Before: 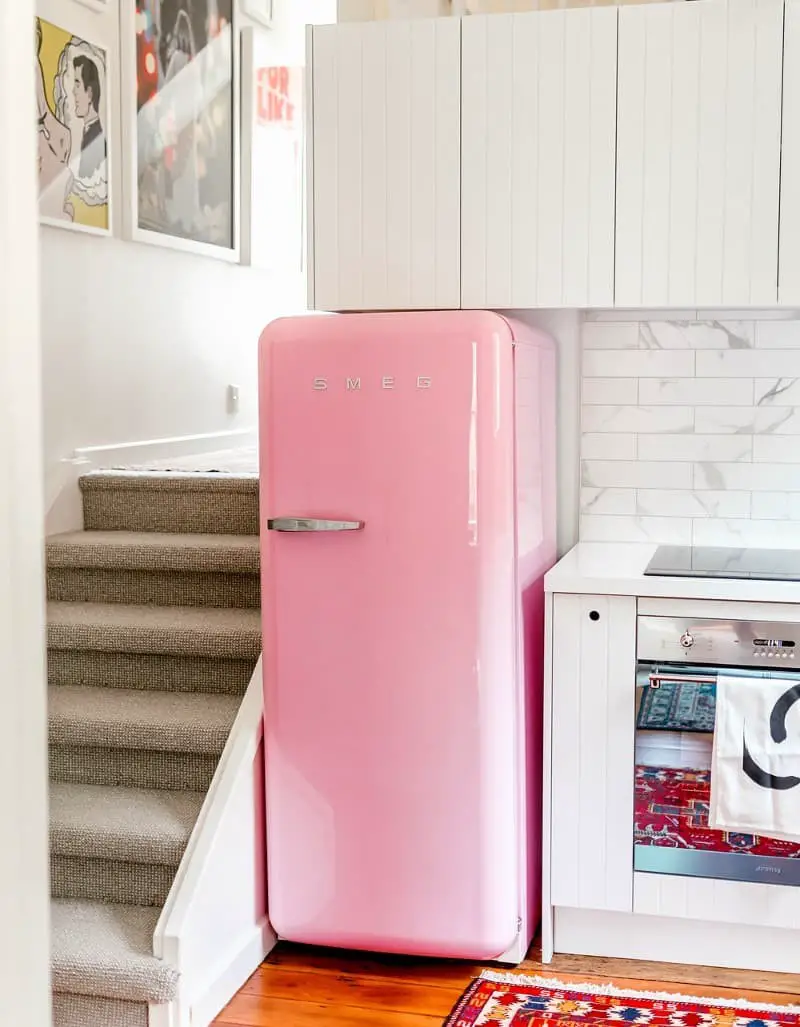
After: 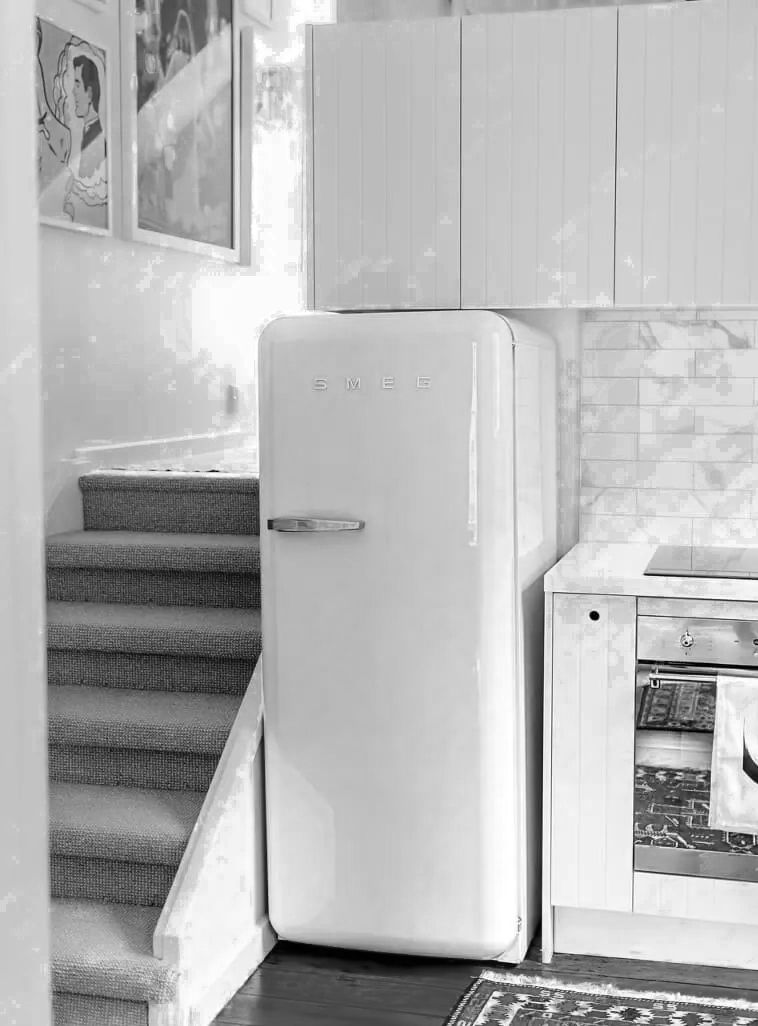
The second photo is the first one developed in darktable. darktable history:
color correction: highlights a* 5.81, highlights b* 4.84
crop and rotate: right 5.167%
color zones: curves: ch0 [(0.002, 0.589) (0.107, 0.484) (0.146, 0.249) (0.217, 0.352) (0.309, 0.525) (0.39, 0.404) (0.455, 0.169) (0.597, 0.055) (0.724, 0.212) (0.775, 0.691) (0.869, 0.571) (1, 0.587)]; ch1 [(0, 0) (0.143, 0) (0.286, 0) (0.429, 0) (0.571, 0) (0.714, 0) (0.857, 0)]
